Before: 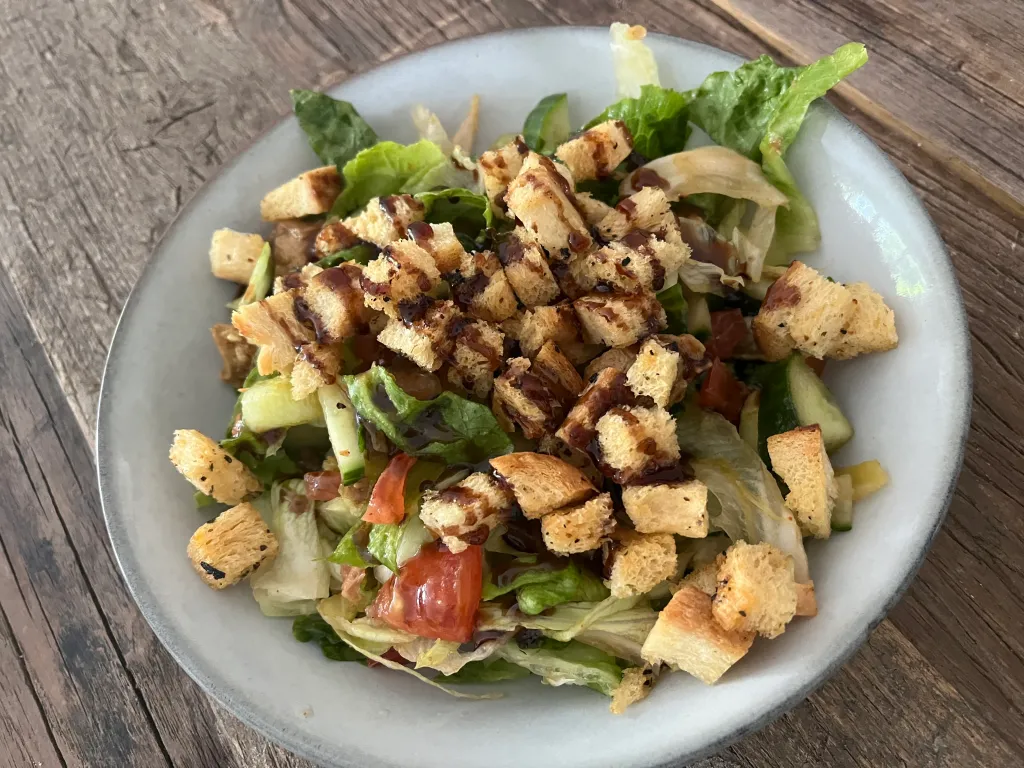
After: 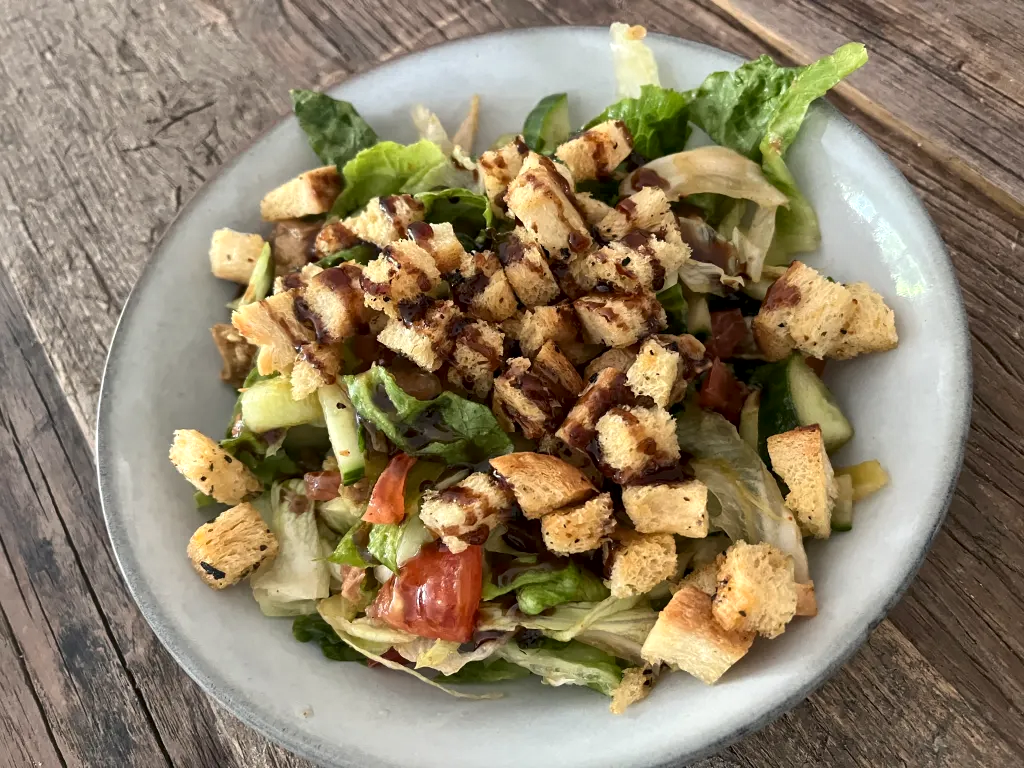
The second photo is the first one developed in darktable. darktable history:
white balance: red 1.009, blue 0.985
local contrast: mode bilateral grid, contrast 20, coarseness 20, detail 150%, midtone range 0.2
shadows and highlights: highlights 70.7, soften with gaussian
